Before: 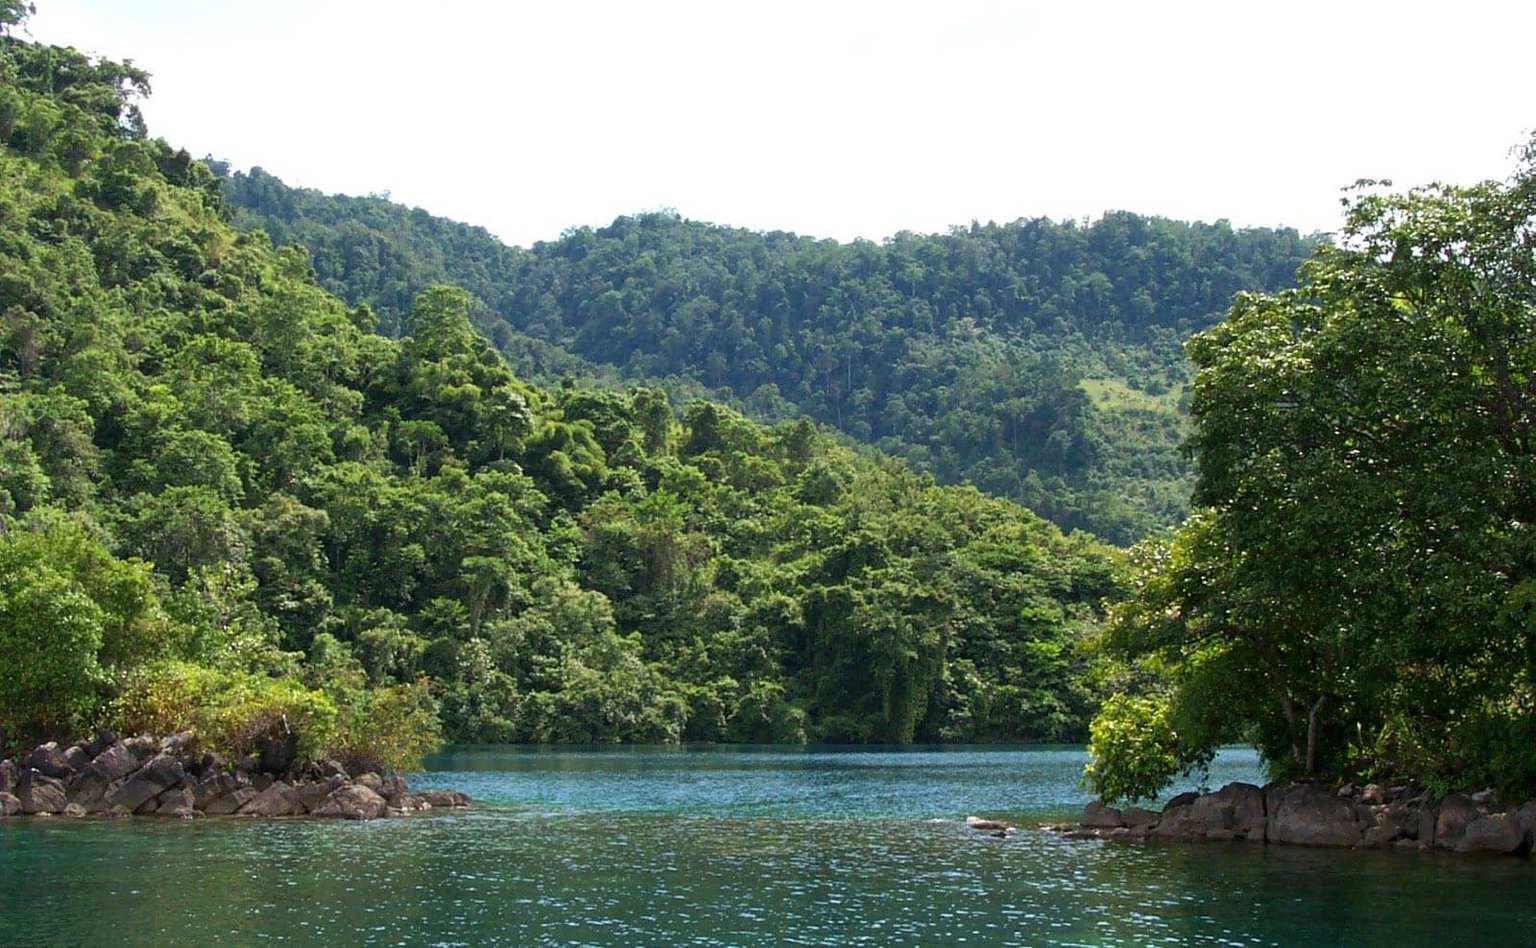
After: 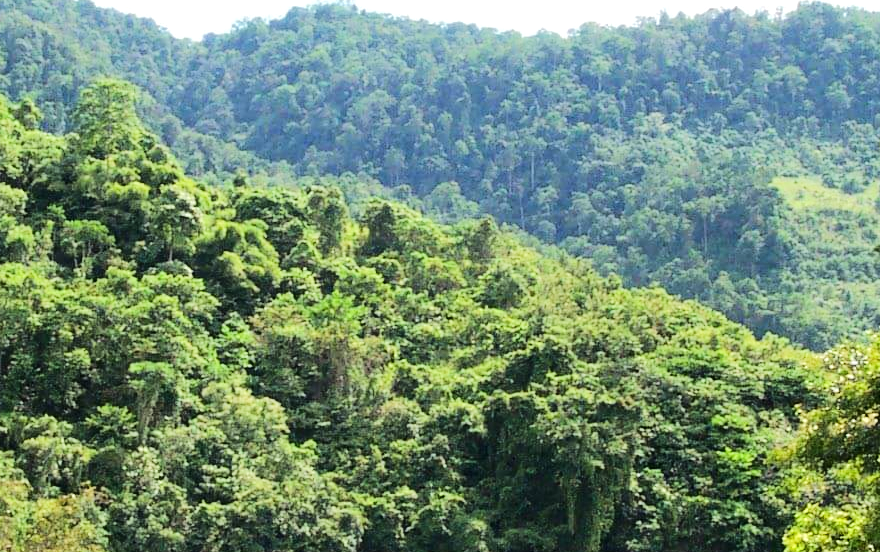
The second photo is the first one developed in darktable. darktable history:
crop and rotate: left 22.062%, top 22.112%, right 22.876%, bottom 21.957%
tone equalizer: -7 EV 0.154 EV, -6 EV 0.561 EV, -5 EV 1.12 EV, -4 EV 1.33 EV, -3 EV 1.17 EV, -2 EV 0.6 EV, -1 EV 0.168 EV, edges refinement/feathering 500, mask exposure compensation -1.57 EV, preserve details no
